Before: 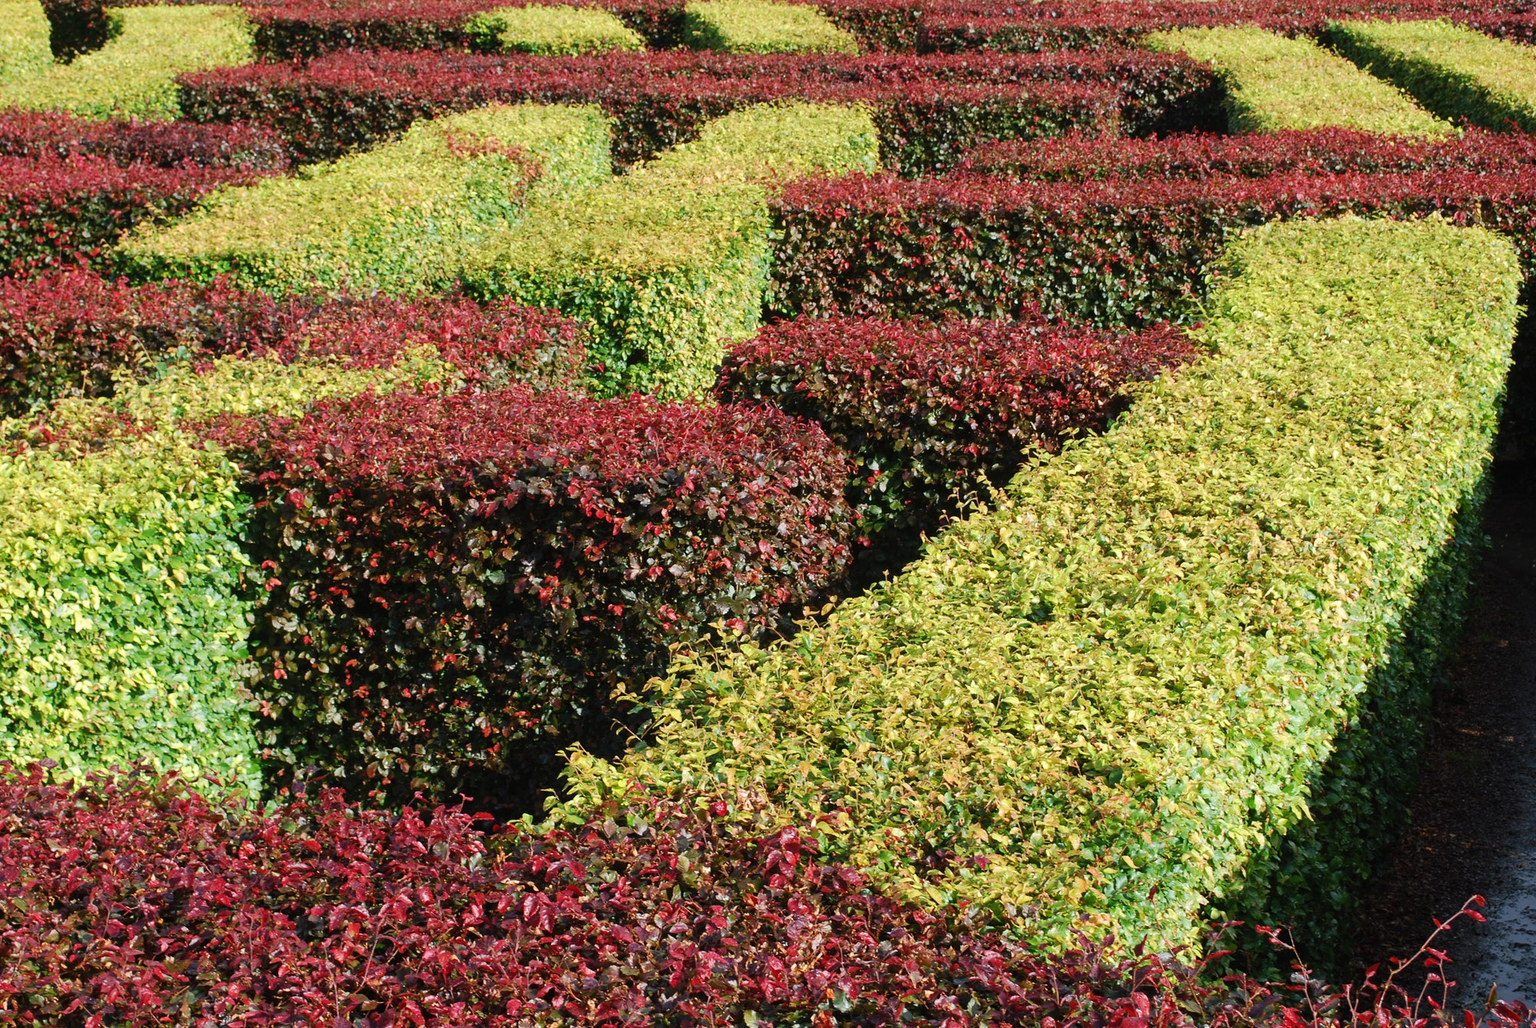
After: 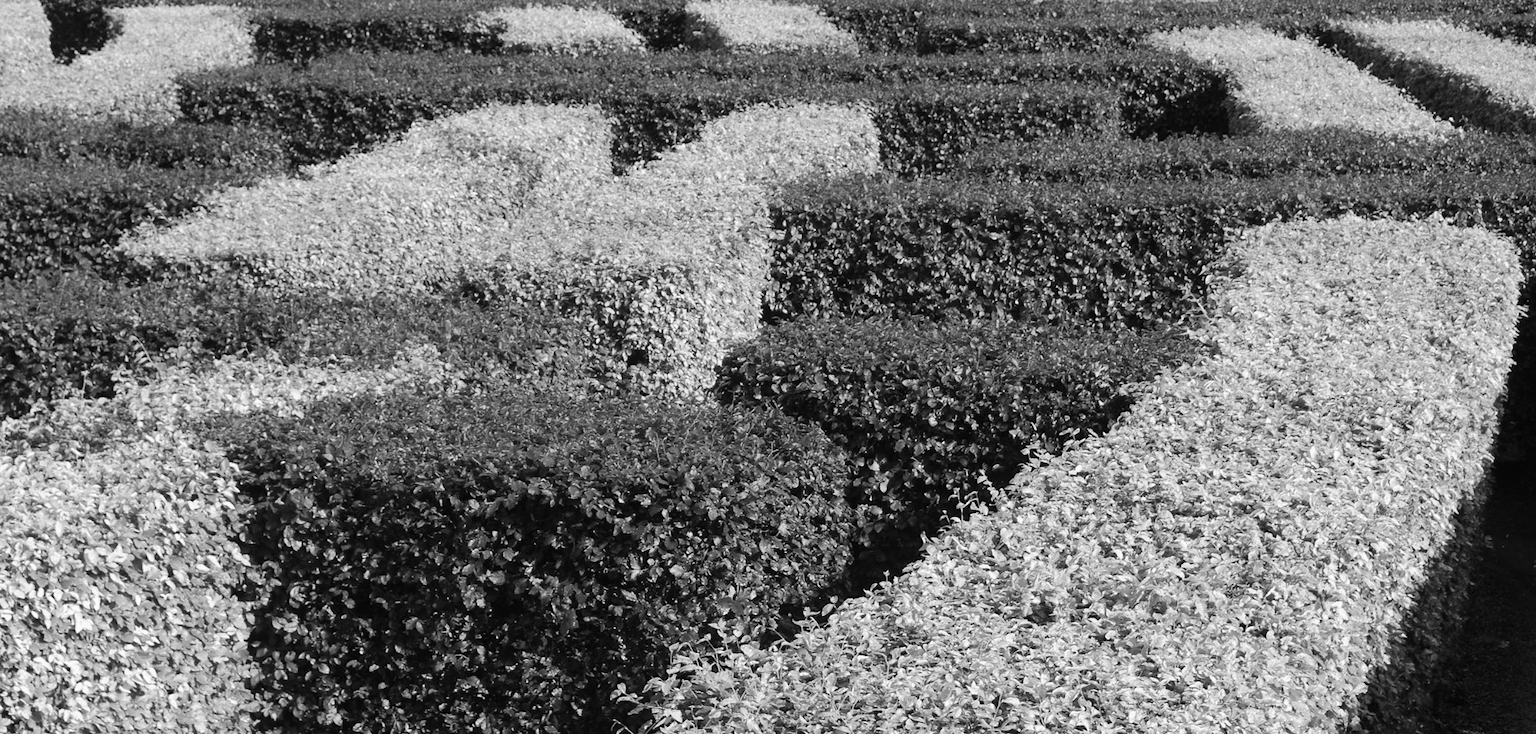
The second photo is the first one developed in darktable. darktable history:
crop: bottom 28.576%
monochrome: a -35.87, b 49.73, size 1.7
